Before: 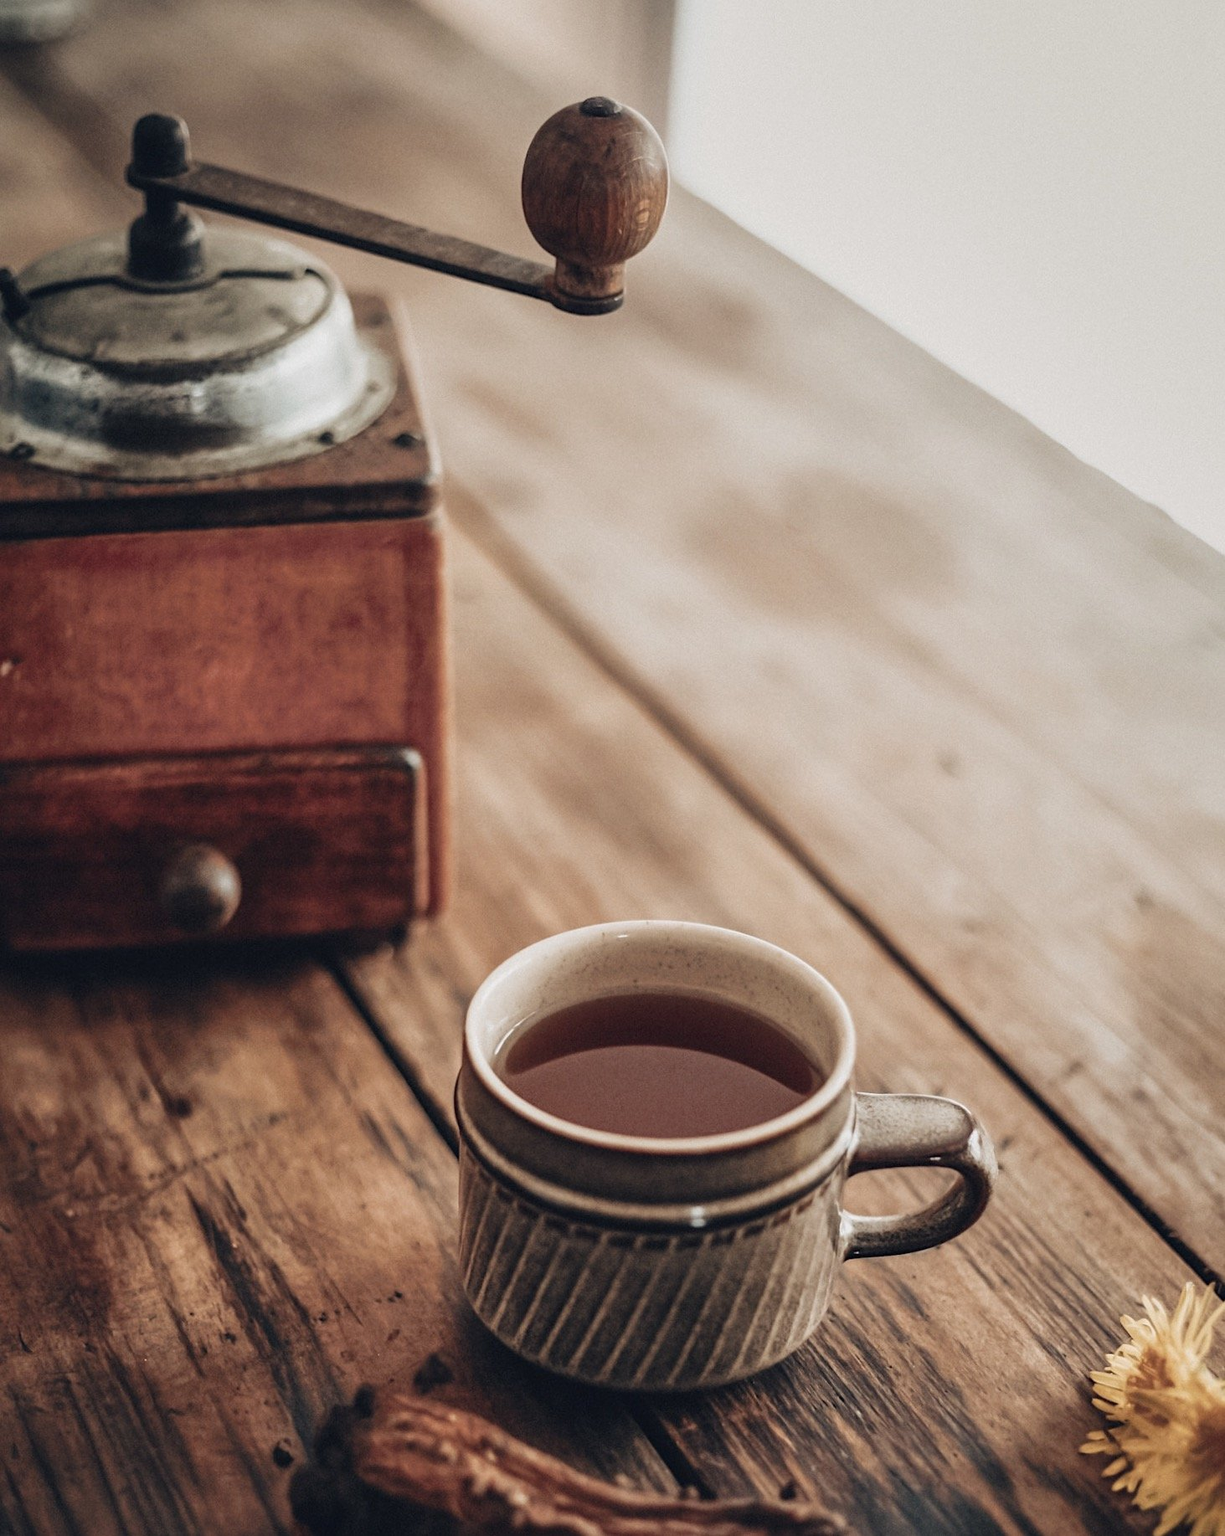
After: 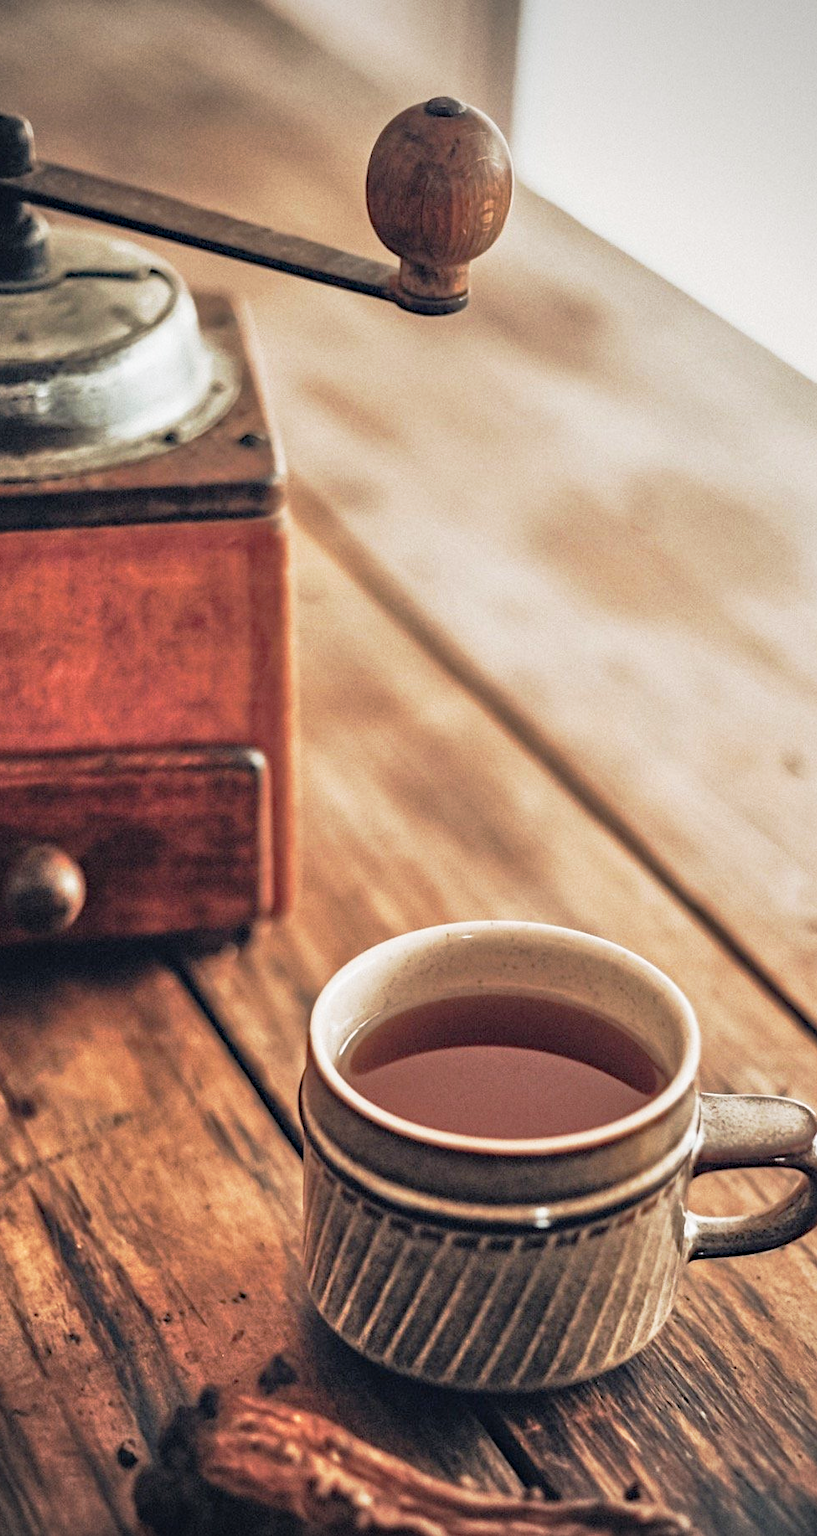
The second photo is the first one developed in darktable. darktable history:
haze removal: compatibility mode true, adaptive false
base curve: curves: ch0 [(0, 0) (0.257, 0.25) (0.482, 0.586) (0.757, 0.871) (1, 1)], preserve colors none
tone equalizer: -7 EV 0.142 EV, -6 EV 0.626 EV, -5 EV 1.13 EV, -4 EV 1.31 EV, -3 EV 1.15 EV, -2 EV 0.6 EV, -1 EV 0.151 EV
vignetting: fall-off radius 61.12%
crop and rotate: left 12.836%, right 20.442%
